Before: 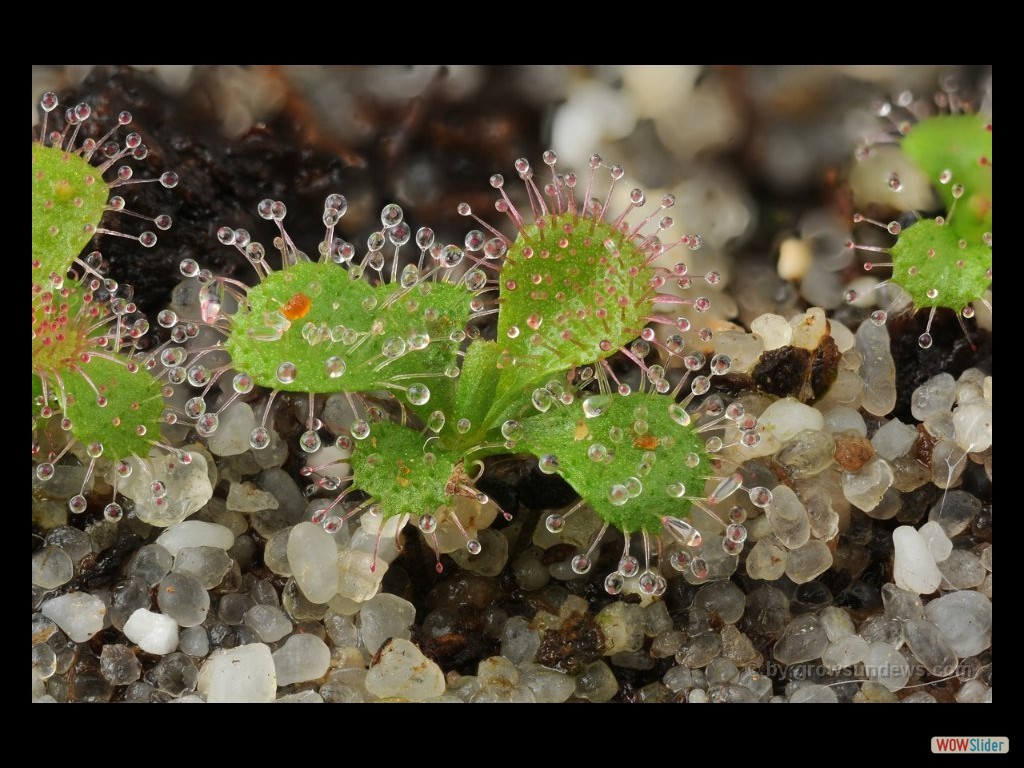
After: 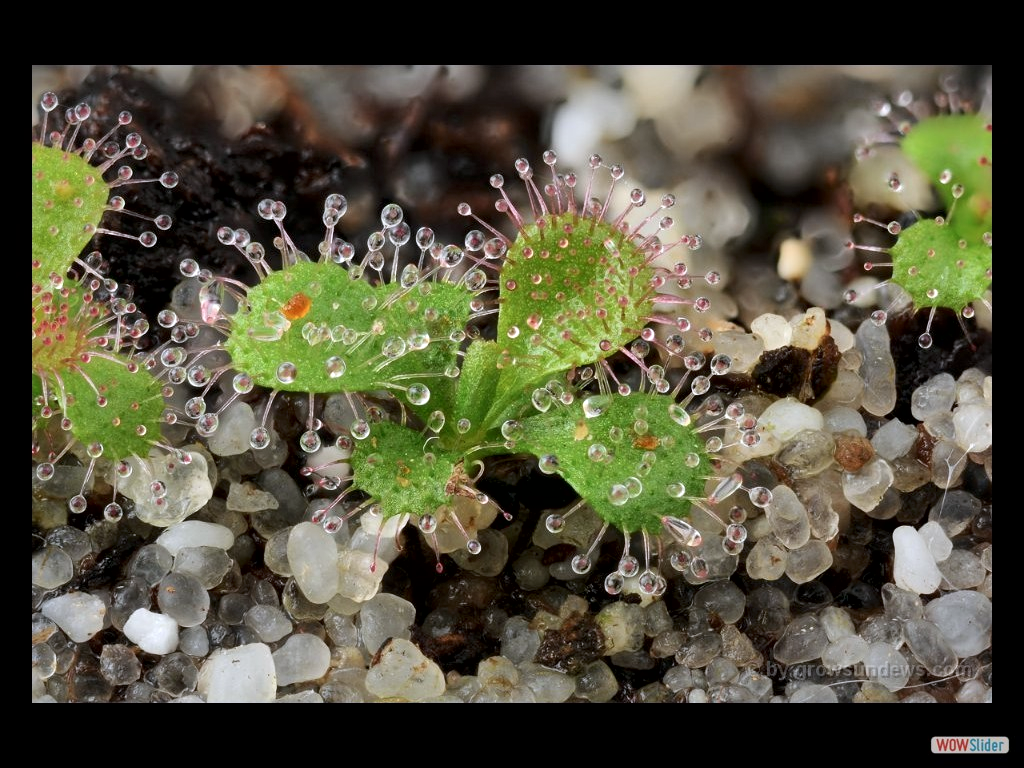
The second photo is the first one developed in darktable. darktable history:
color calibration: illuminant as shot in camera, x 0.358, y 0.373, temperature 4628.91 K
local contrast: mode bilateral grid, contrast 24, coarseness 60, detail 151%, midtone range 0.2
